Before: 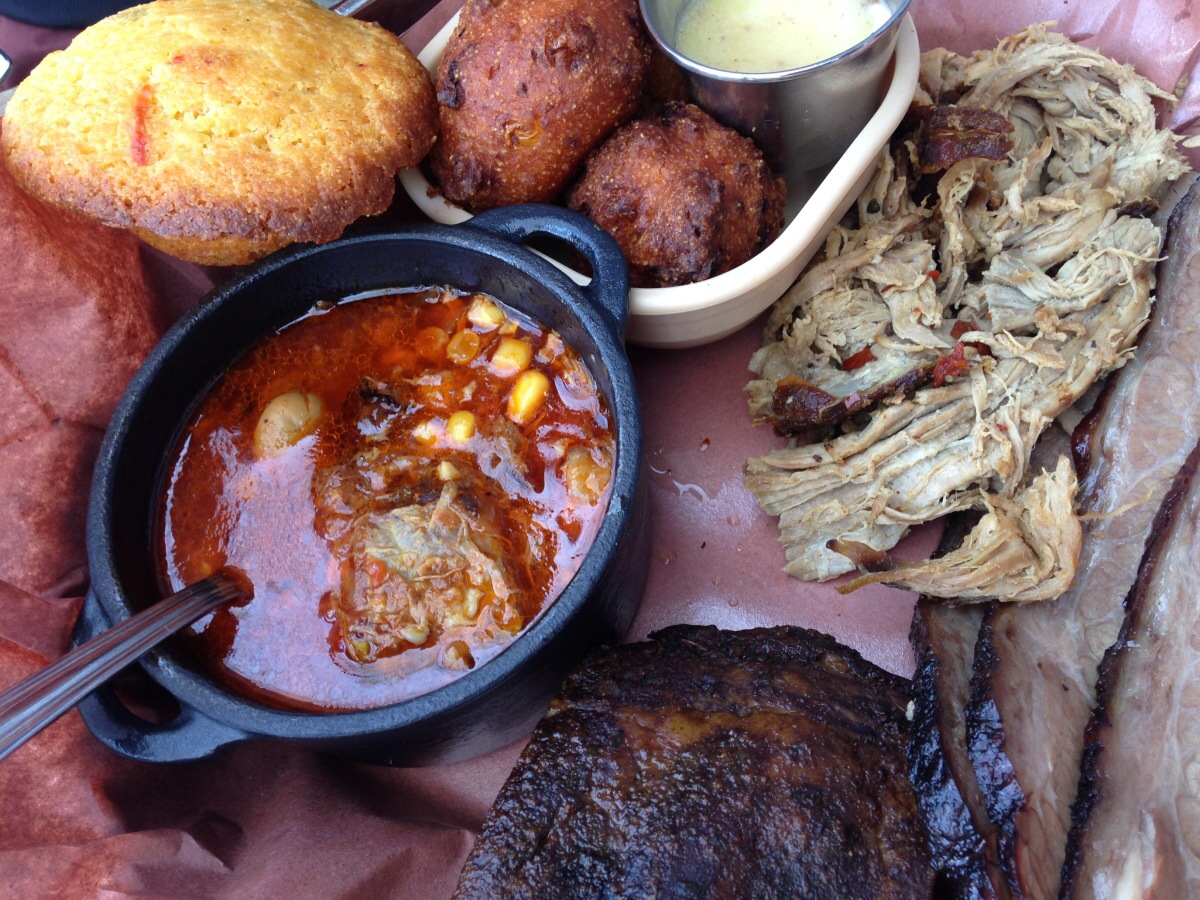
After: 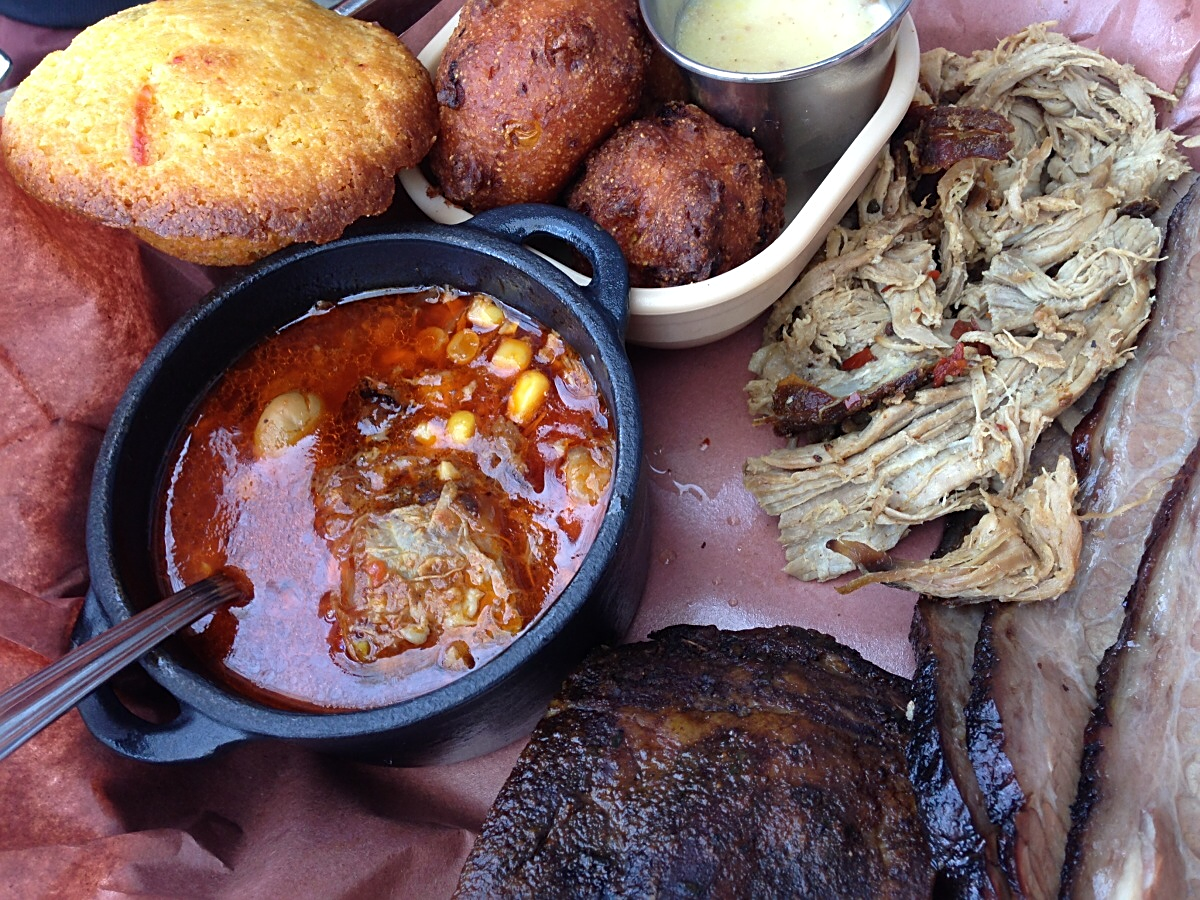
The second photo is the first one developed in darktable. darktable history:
sharpen: on, module defaults
exposure: exposure 0.014 EV, compensate highlight preservation false
